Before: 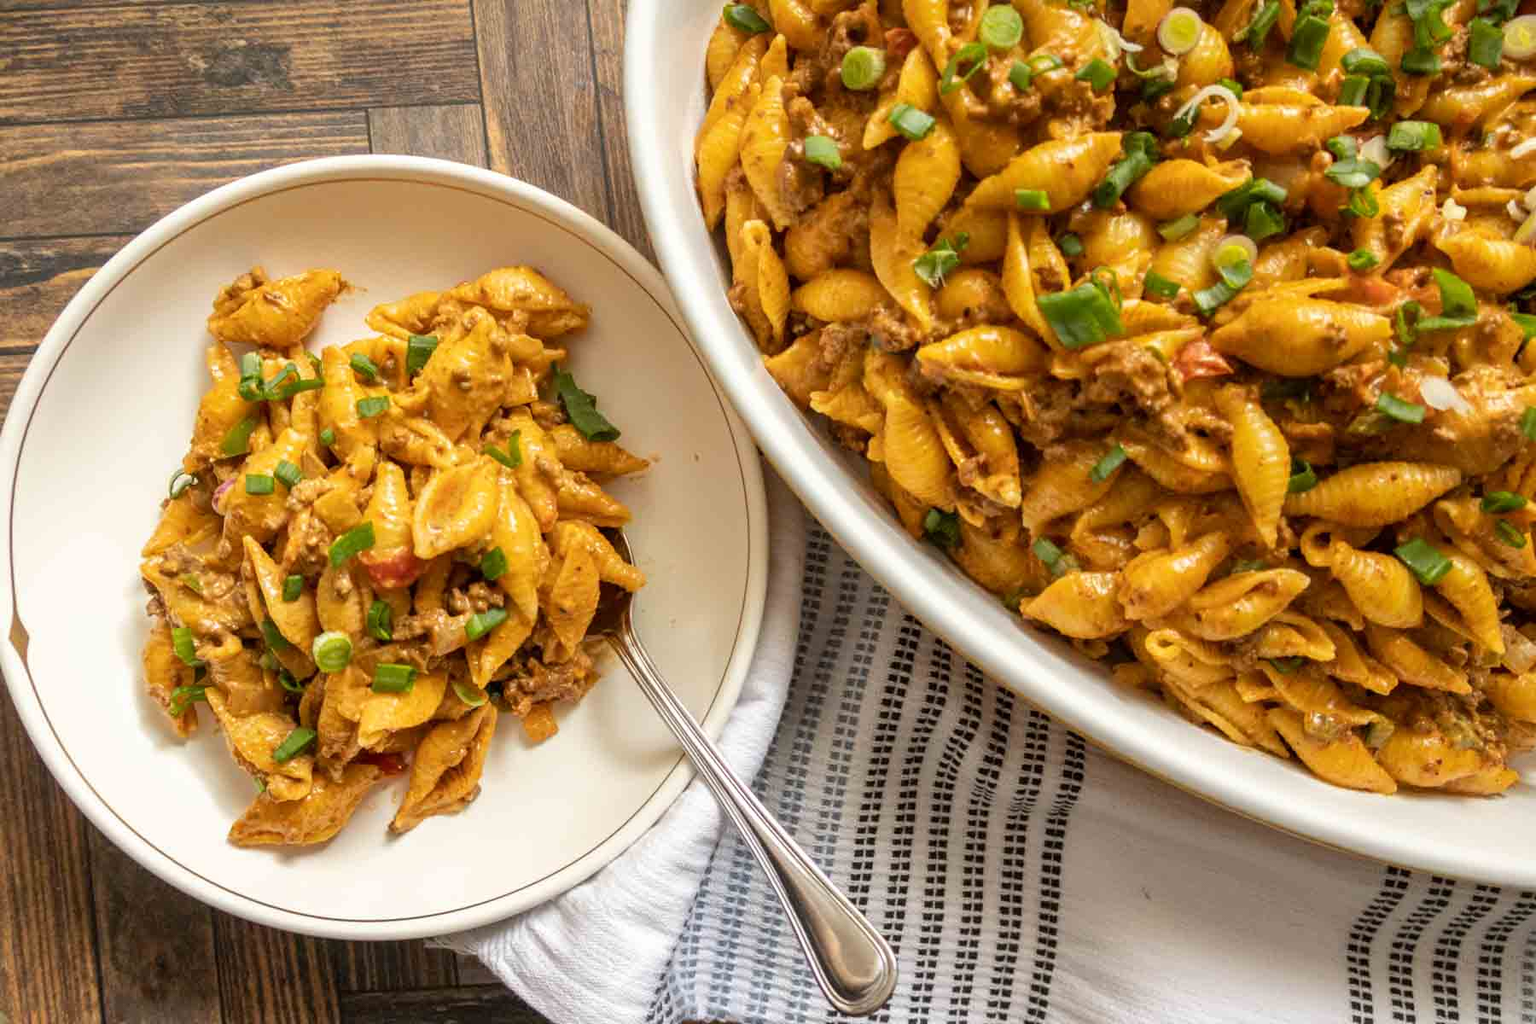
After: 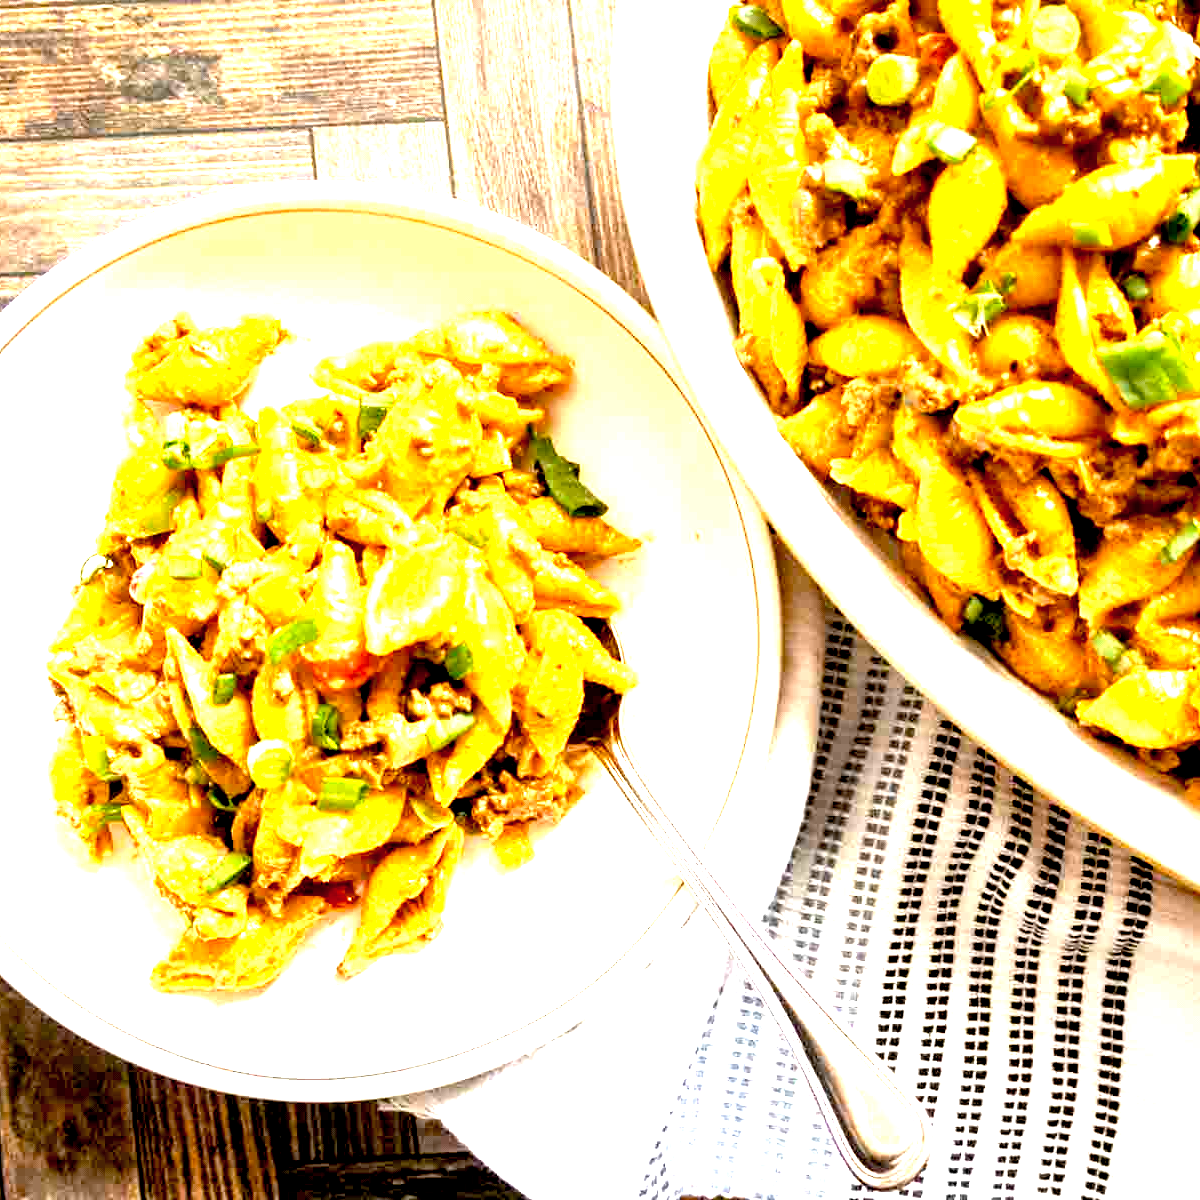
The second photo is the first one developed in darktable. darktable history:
crop and rotate: left 6.617%, right 26.717%
exposure: black level correction 0.016, exposure 1.774 EV, compensate highlight preservation false
color correction: saturation 0.8
color balance: lift [0.991, 1, 1, 1], gamma [0.996, 1, 1, 1], input saturation 98.52%, contrast 20.34%, output saturation 103.72%
tone equalizer: on, module defaults
